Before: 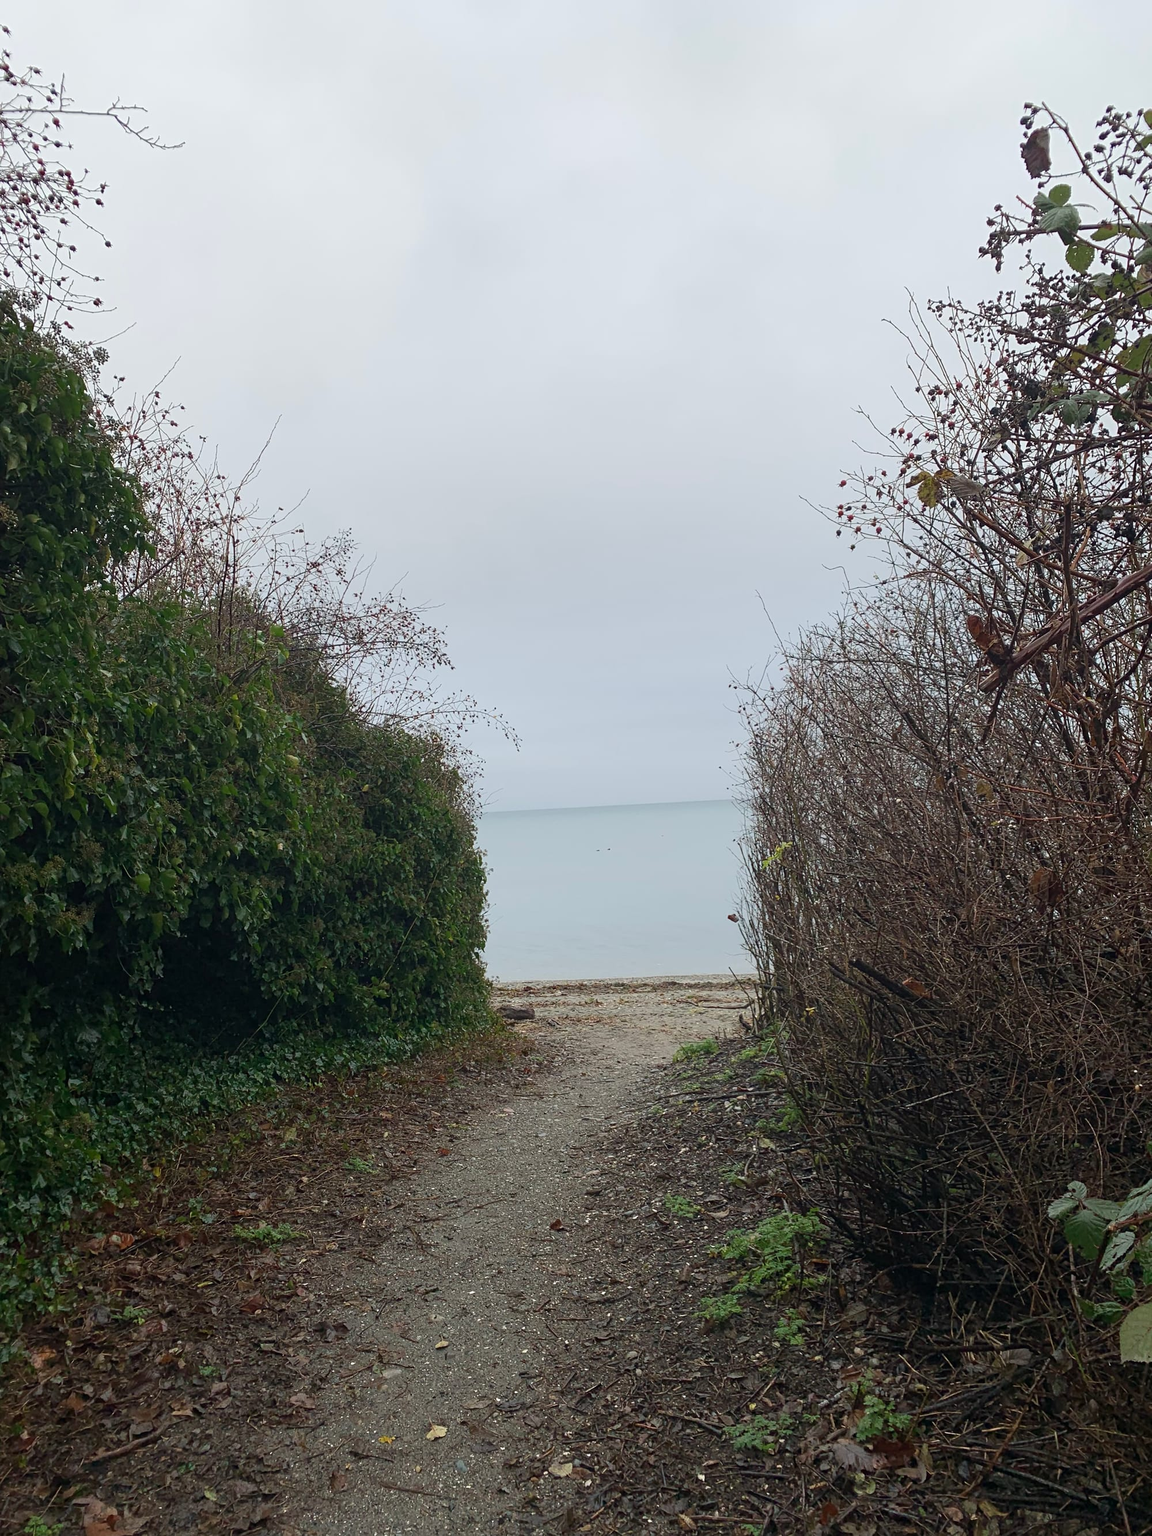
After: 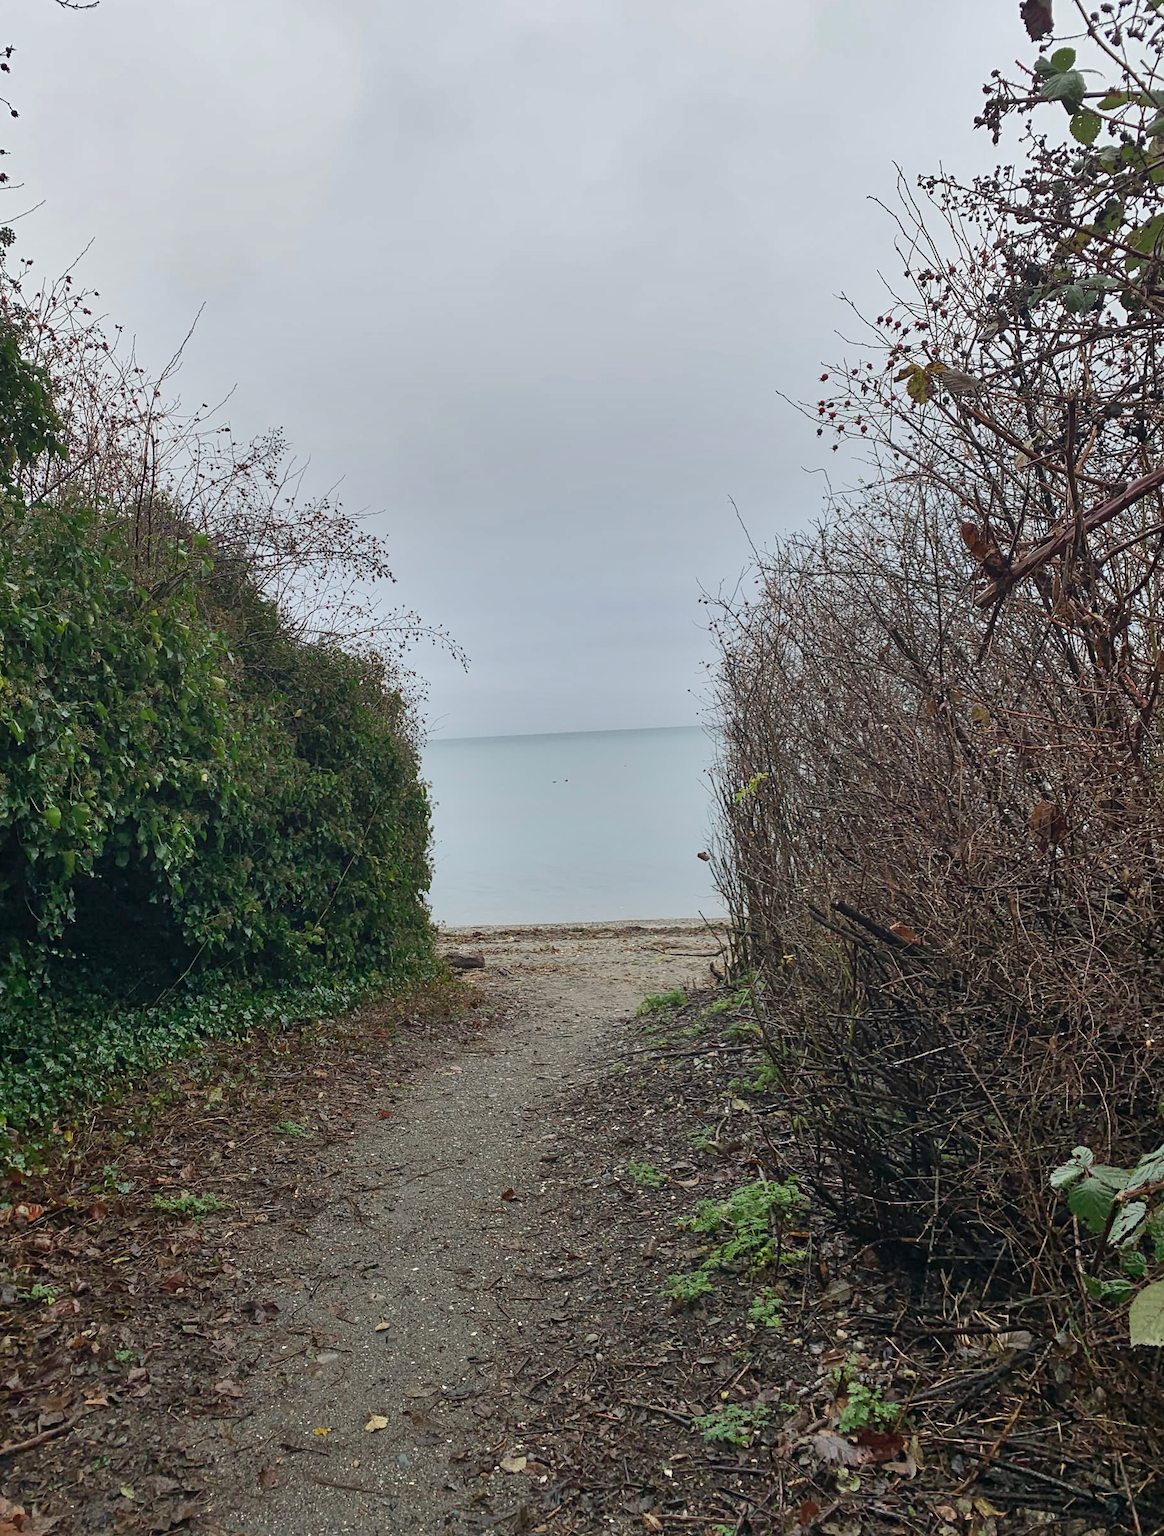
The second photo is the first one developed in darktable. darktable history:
crop and rotate: left 8.262%, top 9.226%
shadows and highlights: low approximation 0.01, soften with gaussian
